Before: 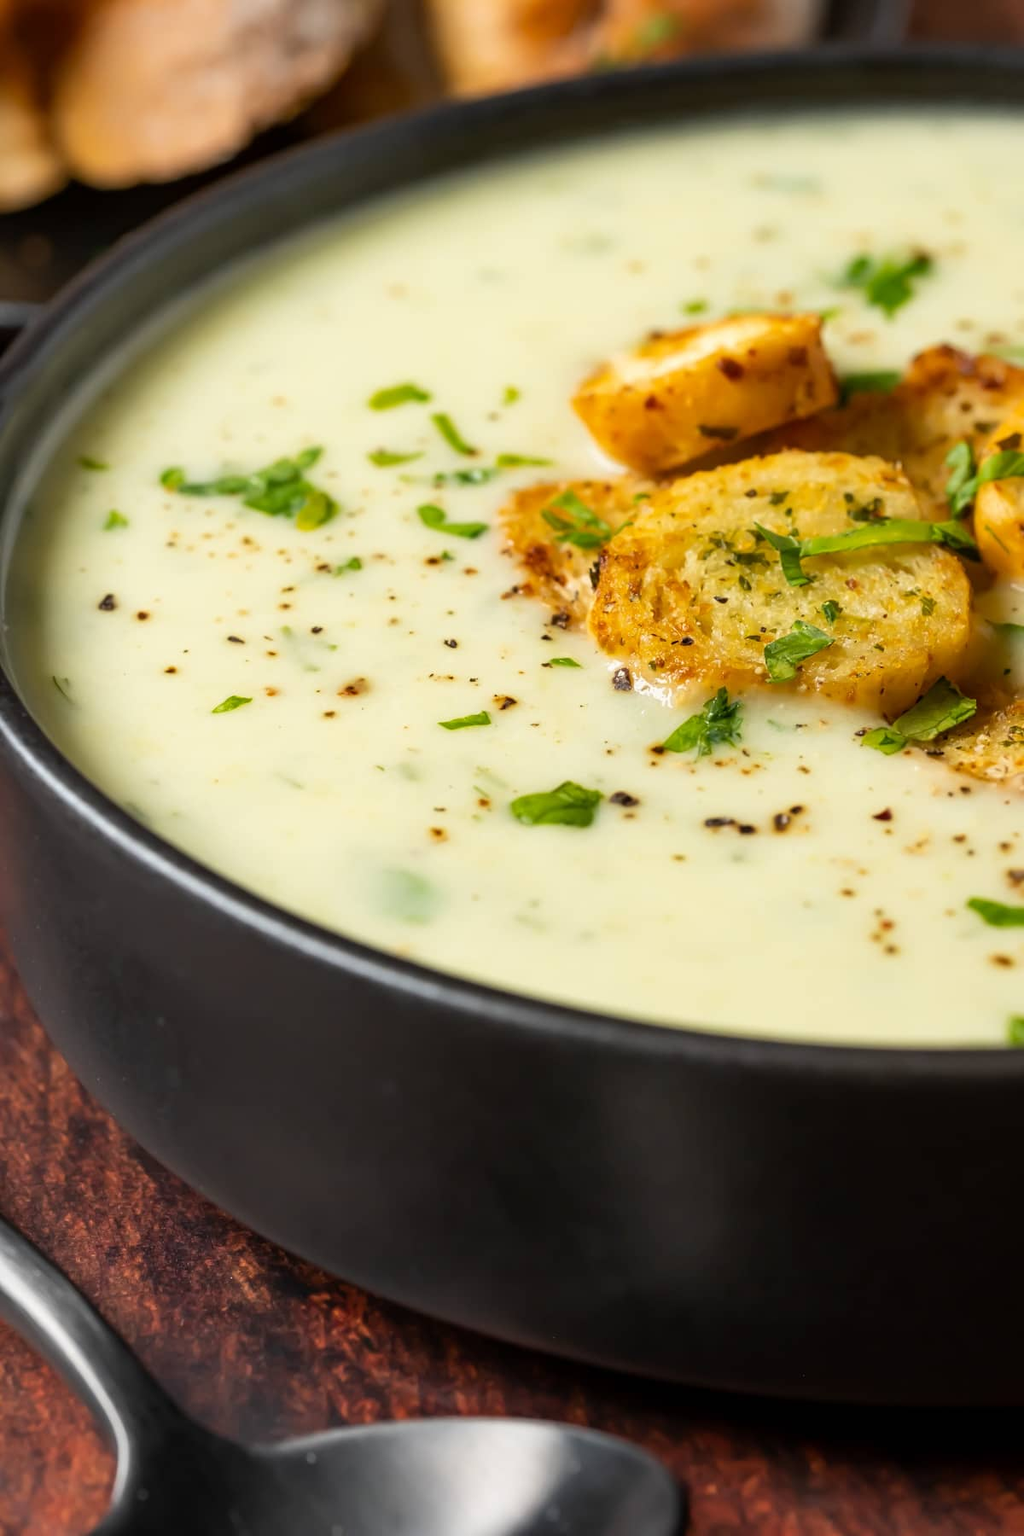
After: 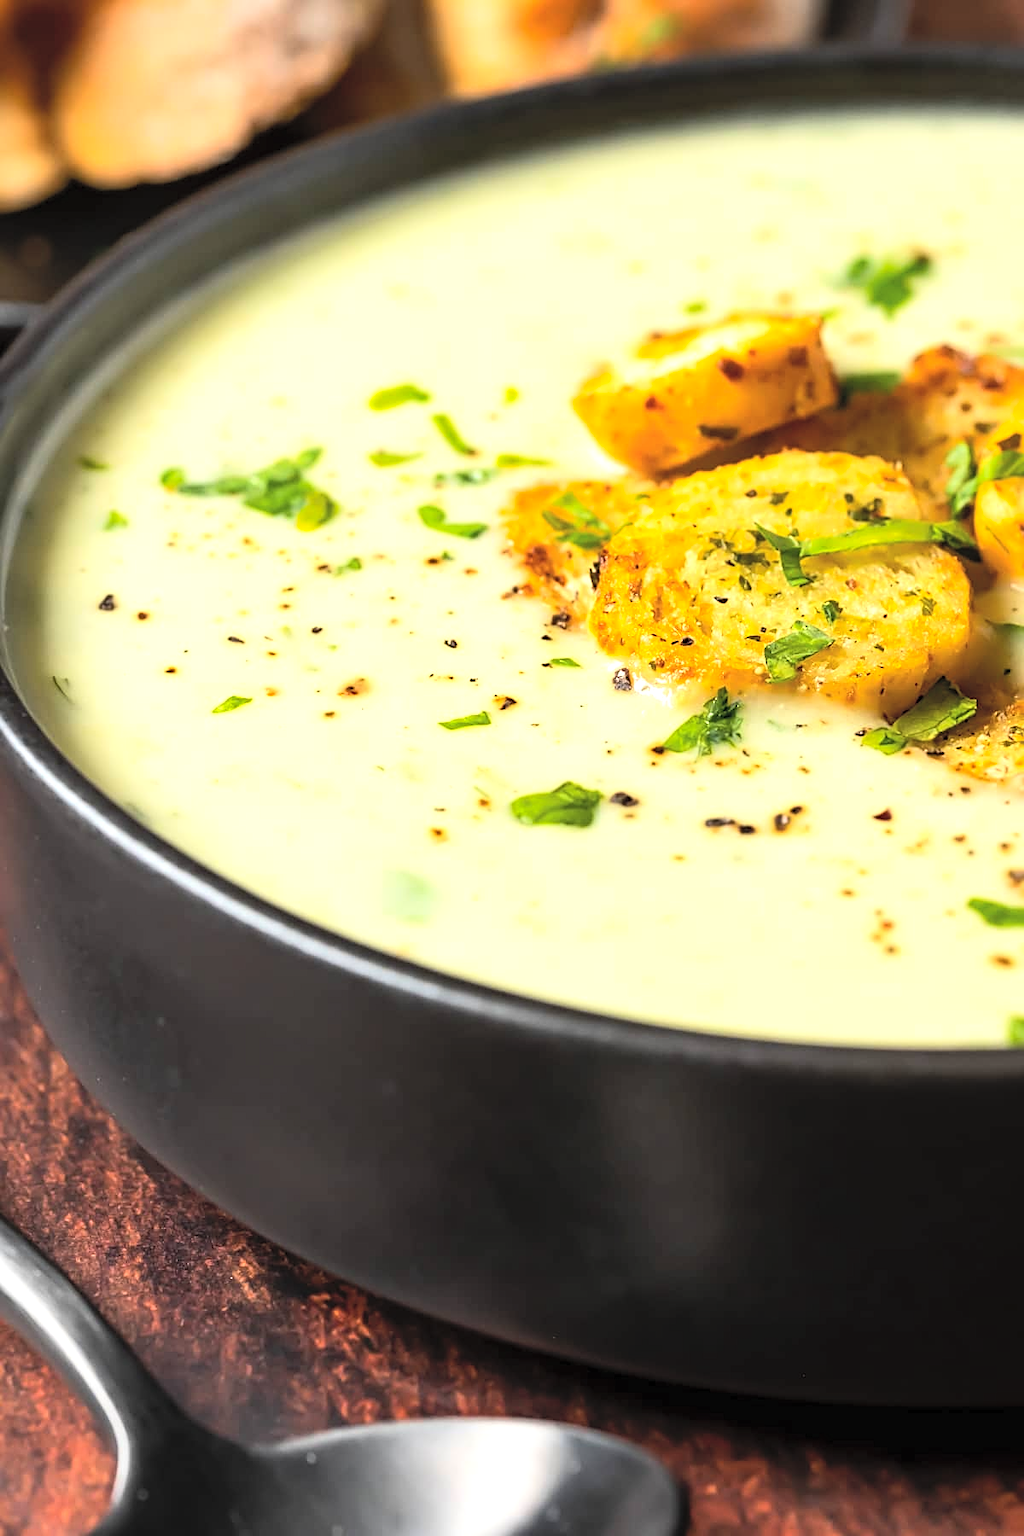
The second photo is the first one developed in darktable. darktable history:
sharpen: on, module defaults
exposure: exposure -0.072 EV, compensate highlight preservation false
contrast brightness saturation: contrast 0.1, brightness 0.3, saturation 0.14
tone equalizer: -8 EV -0.75 EV, -7 EV -0.7 EV, -6 EV -0.6 EV, -5 EV -0.4 EV, -3 EV 0.4 EV, -2 EV 0.6 EV, -1 EV 0.7 EV, +0 EV 0.75 EV, edges refinement/feathering 500, mask exposure compensation -1.57 EV, preserve details no
